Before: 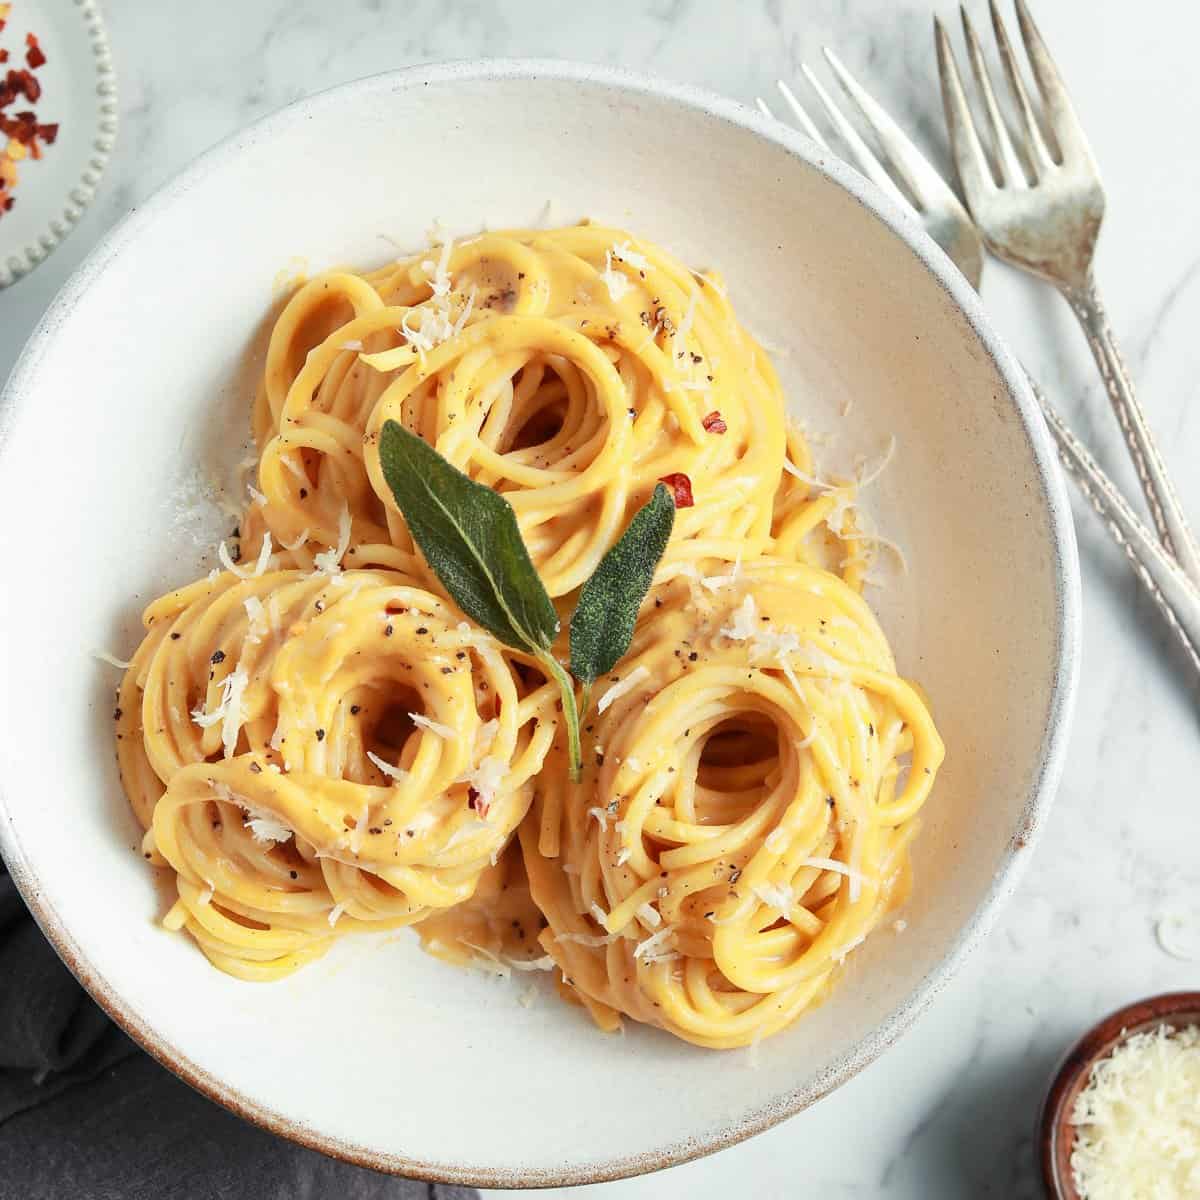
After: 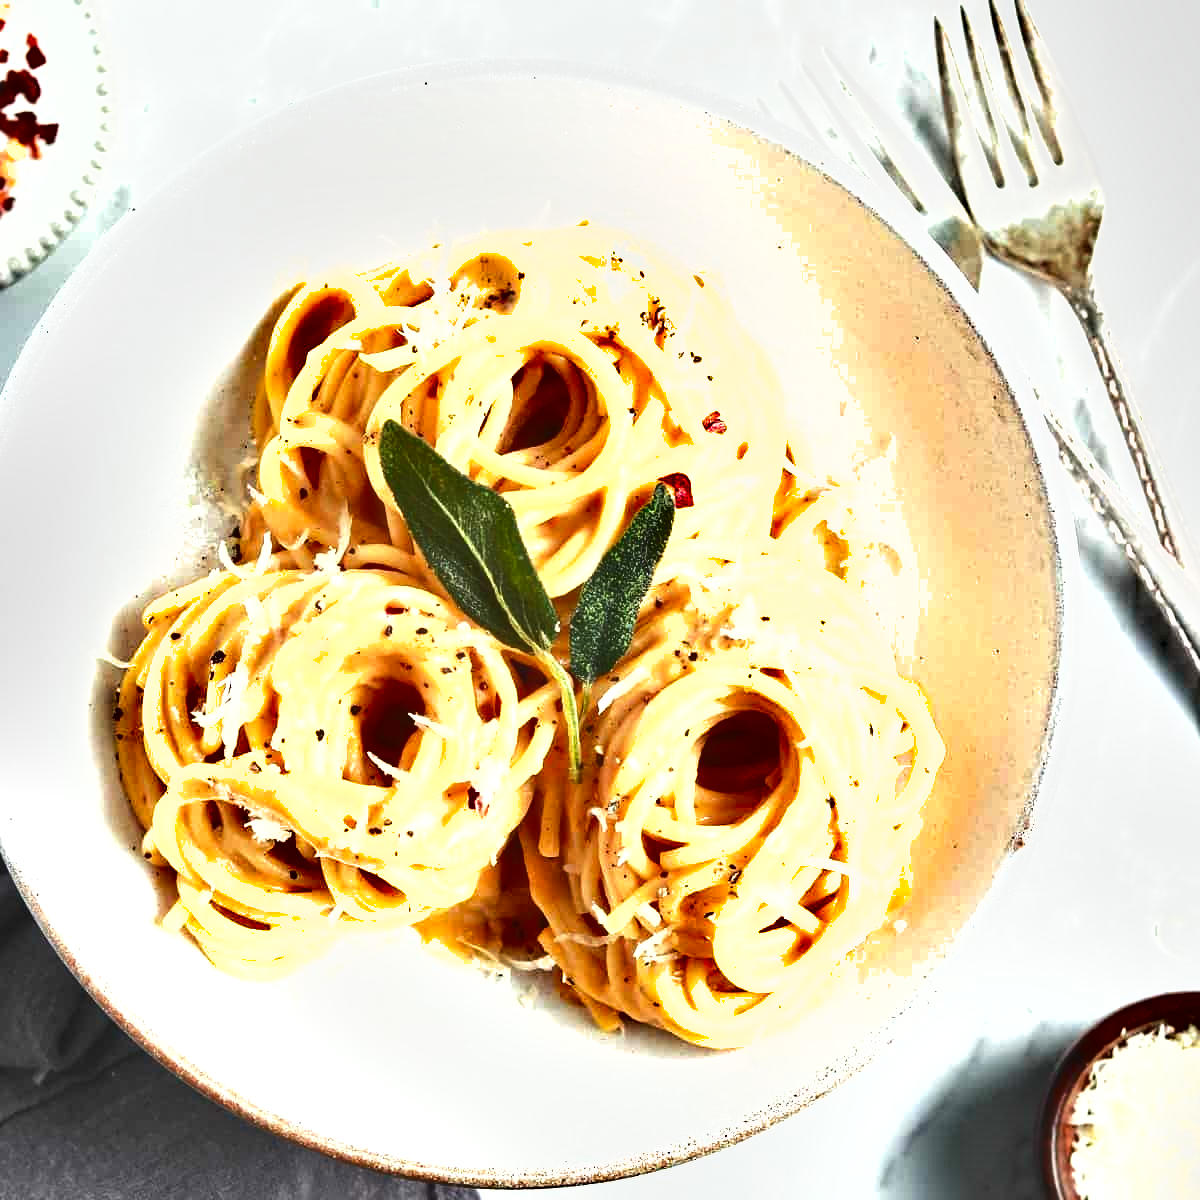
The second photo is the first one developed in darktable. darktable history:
exposure: black level correction -0.005, exposure 1 EV, compensate highlight preservation false
shadows and highlights: soften with gaussian
tone equalizer: on, module defaults
